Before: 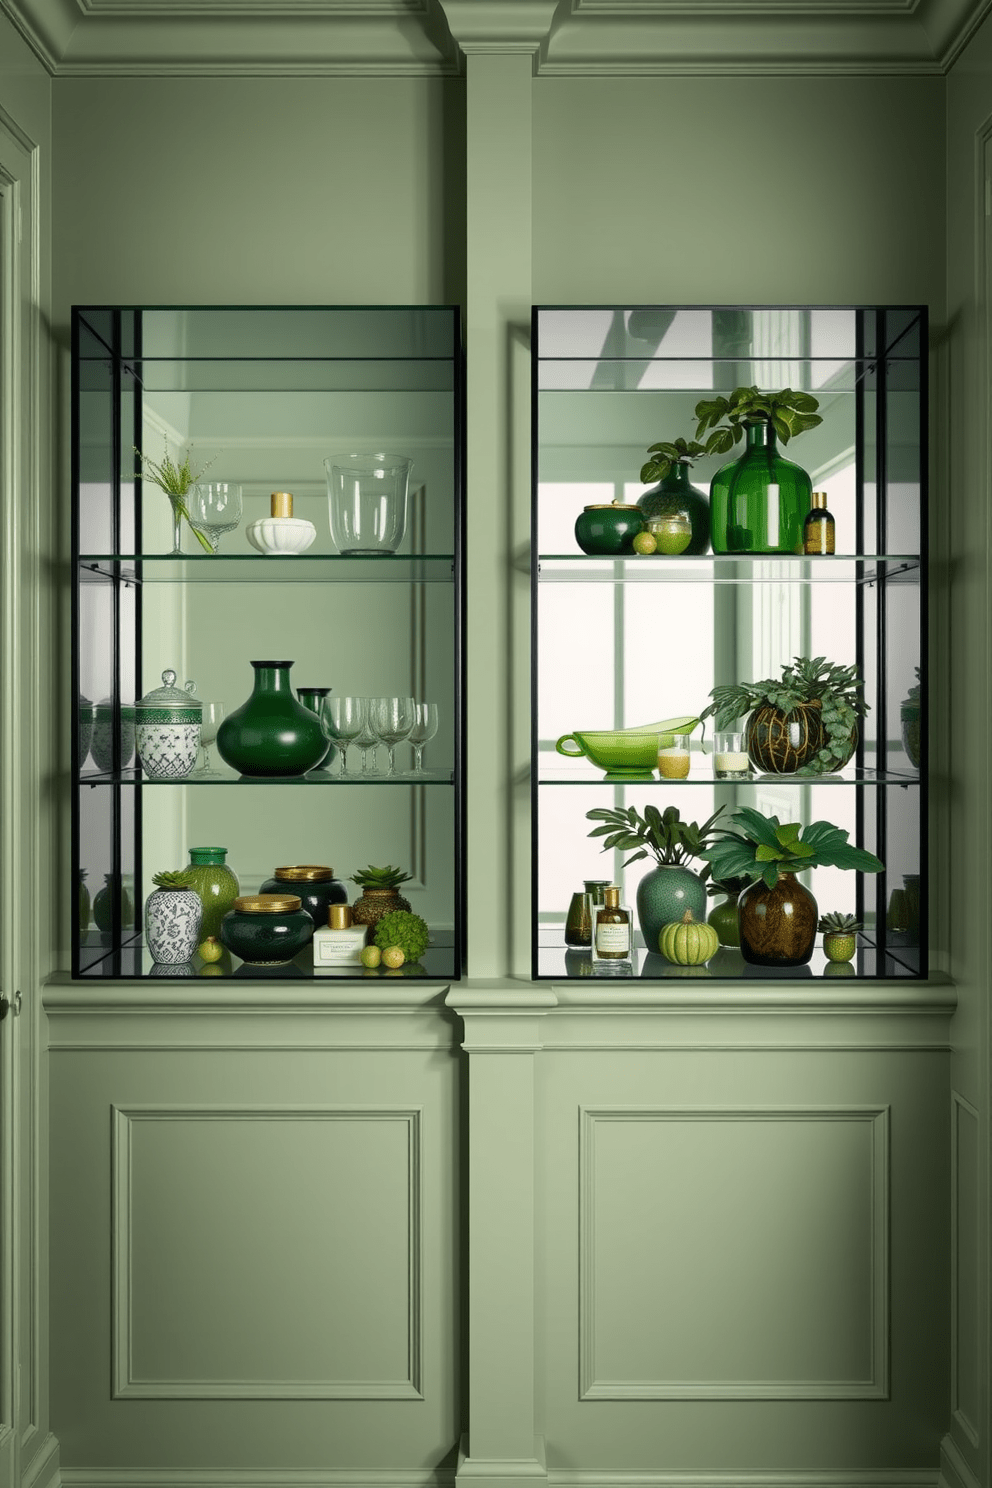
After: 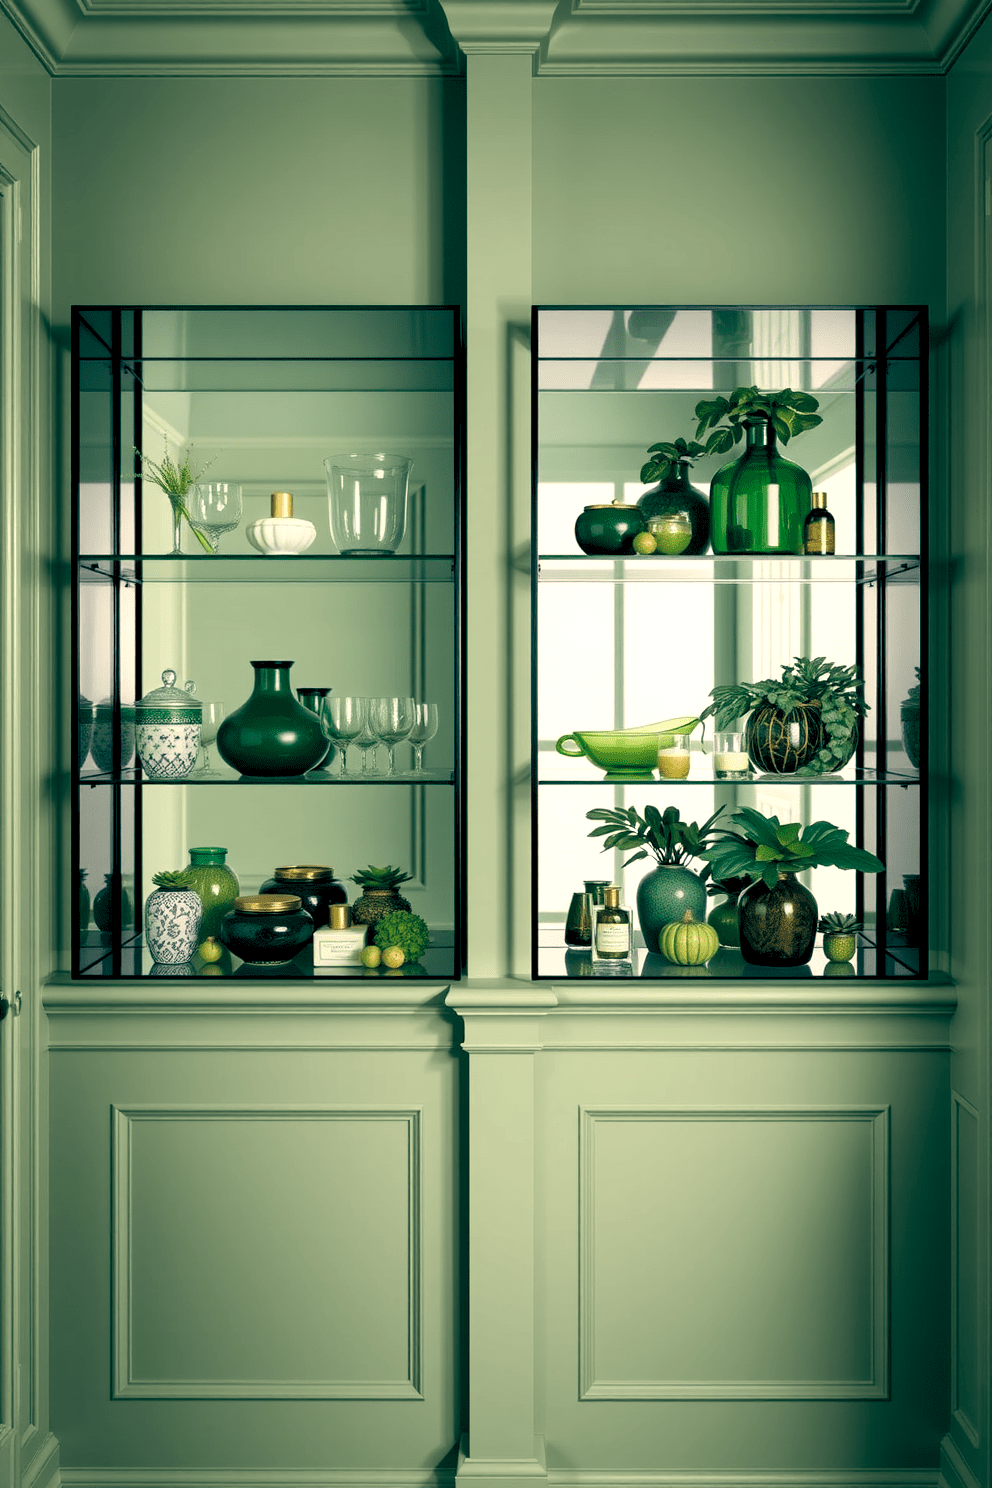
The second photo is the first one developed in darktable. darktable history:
levels: levels [0, 0.498, 0.996]
rgb levels: levels [[0.01, 0.419, 0.839], [0, 0.5, 1], [0, 0.5, 1]]
color balance: lift [1.005, 0.99, 1.007, 1.01], gamma [1, 0.979, 1.011, 1.021], gain [0.923, 1.098, 1.025, 0.902], input saturation 90.45%, contrast 7.73%, output saturation 105.91%
